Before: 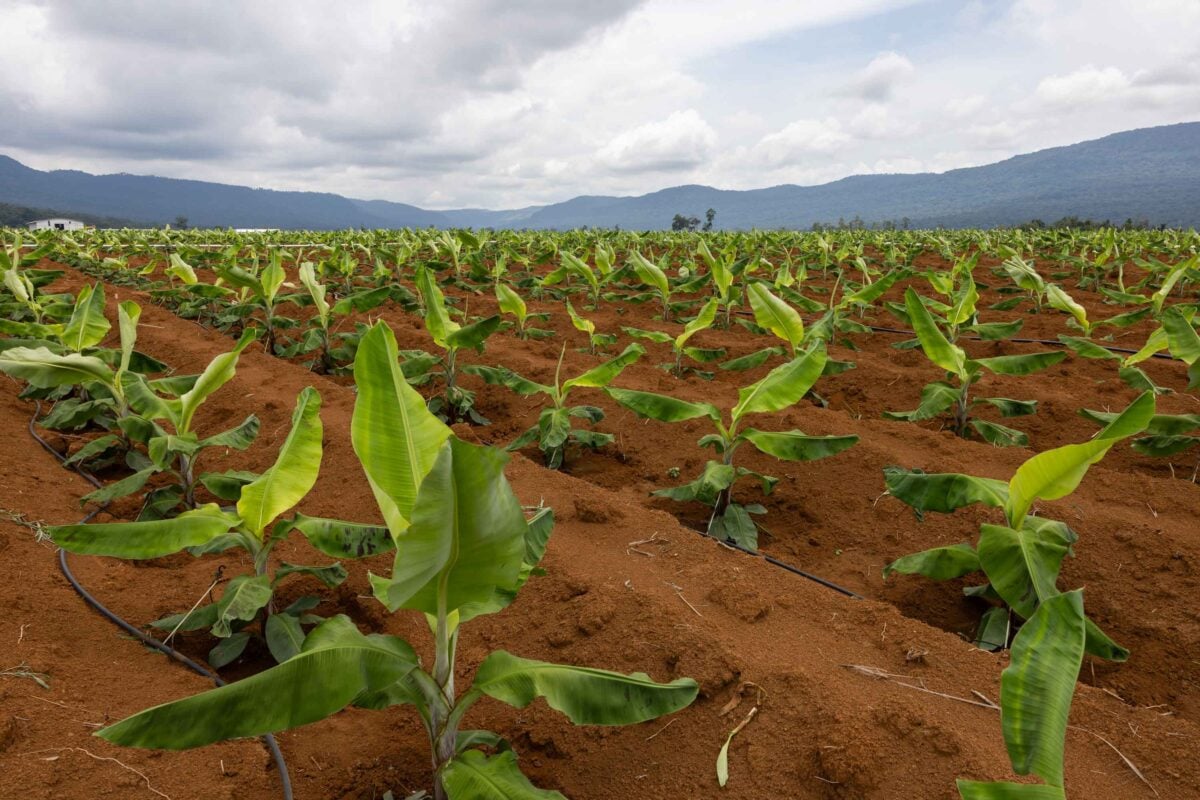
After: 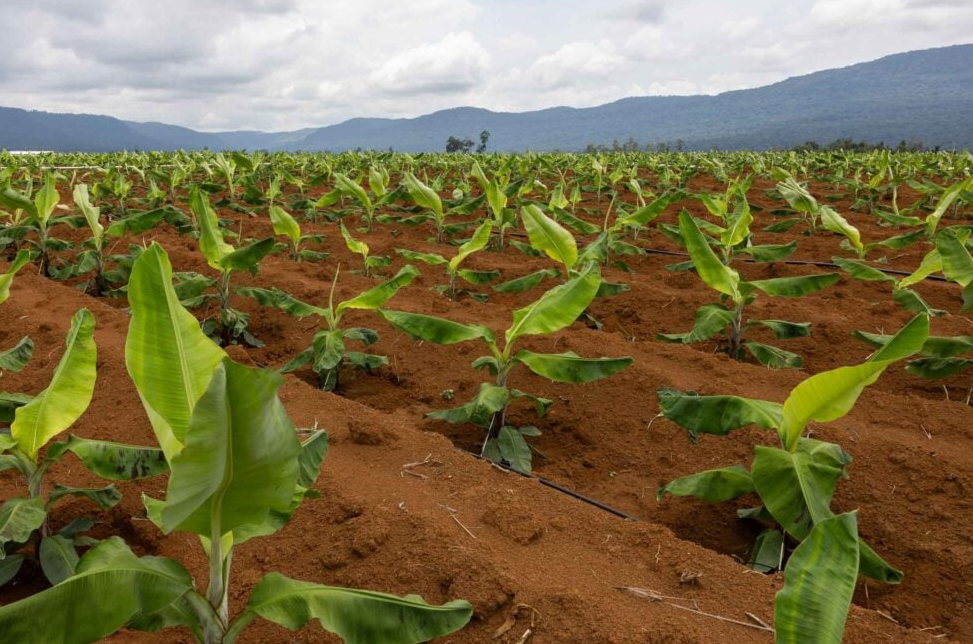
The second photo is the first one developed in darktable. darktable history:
crop: left 18.858%, top 9.769%, right 0%, bottom 9.664%
